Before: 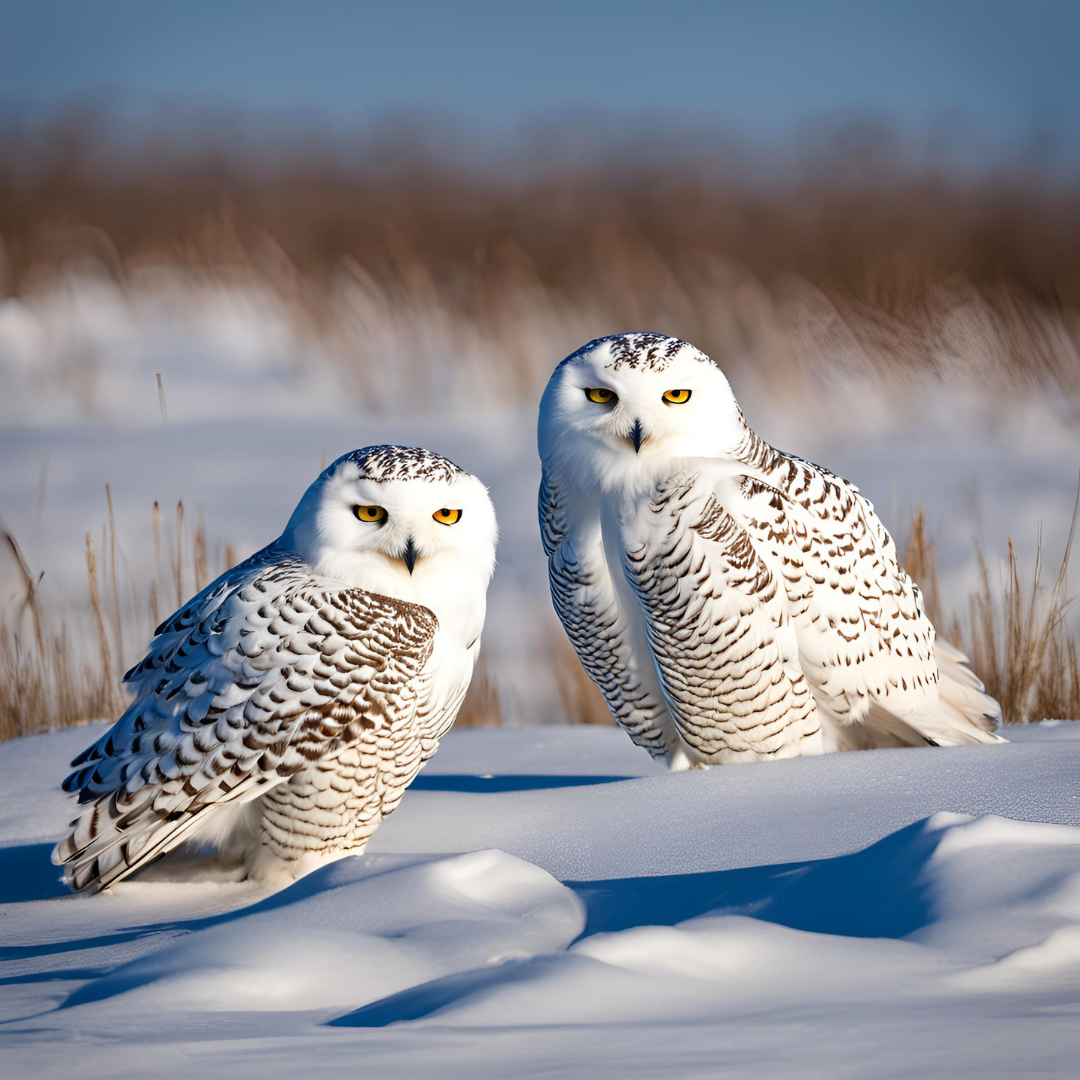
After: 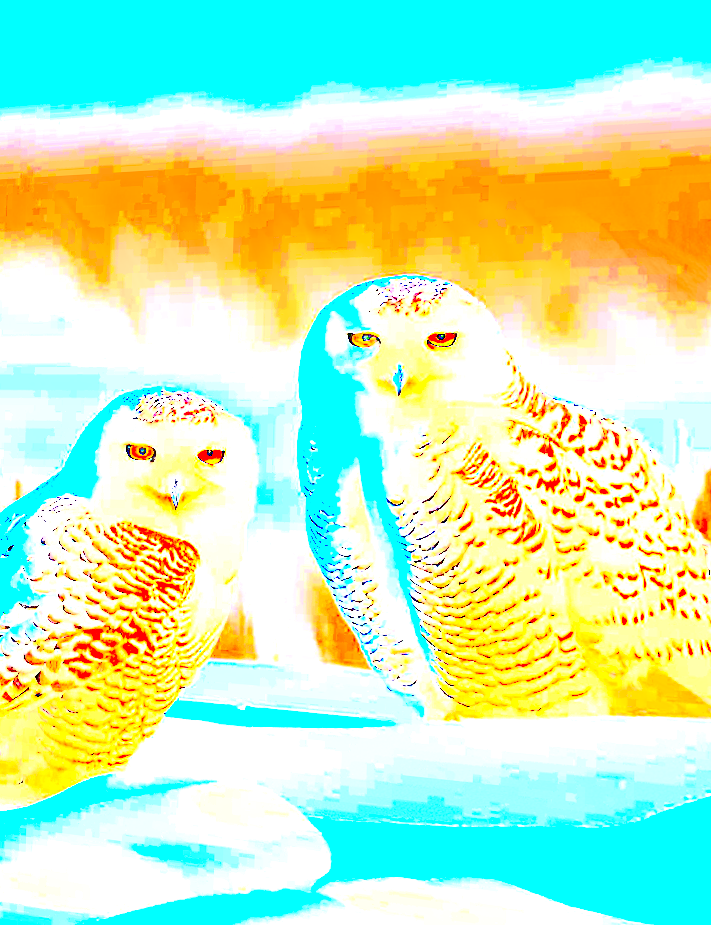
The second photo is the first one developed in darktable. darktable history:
crop and rotate: left 14.292%, right 19.041%
rotate and perspective: rotation 1.69°, lens shift (vertical) -0.023, lens shift (horizontal) -0.291, crop left 0.025, crop right 0.988, crop top 0.092, crop bottom 0.842
contrast brightness saturation: contrast 0.83, brightness 0.59, saturation 0.59
exposure: exposure 8 EV, compensate highlight preservation false
sharpen: amount 0.6
